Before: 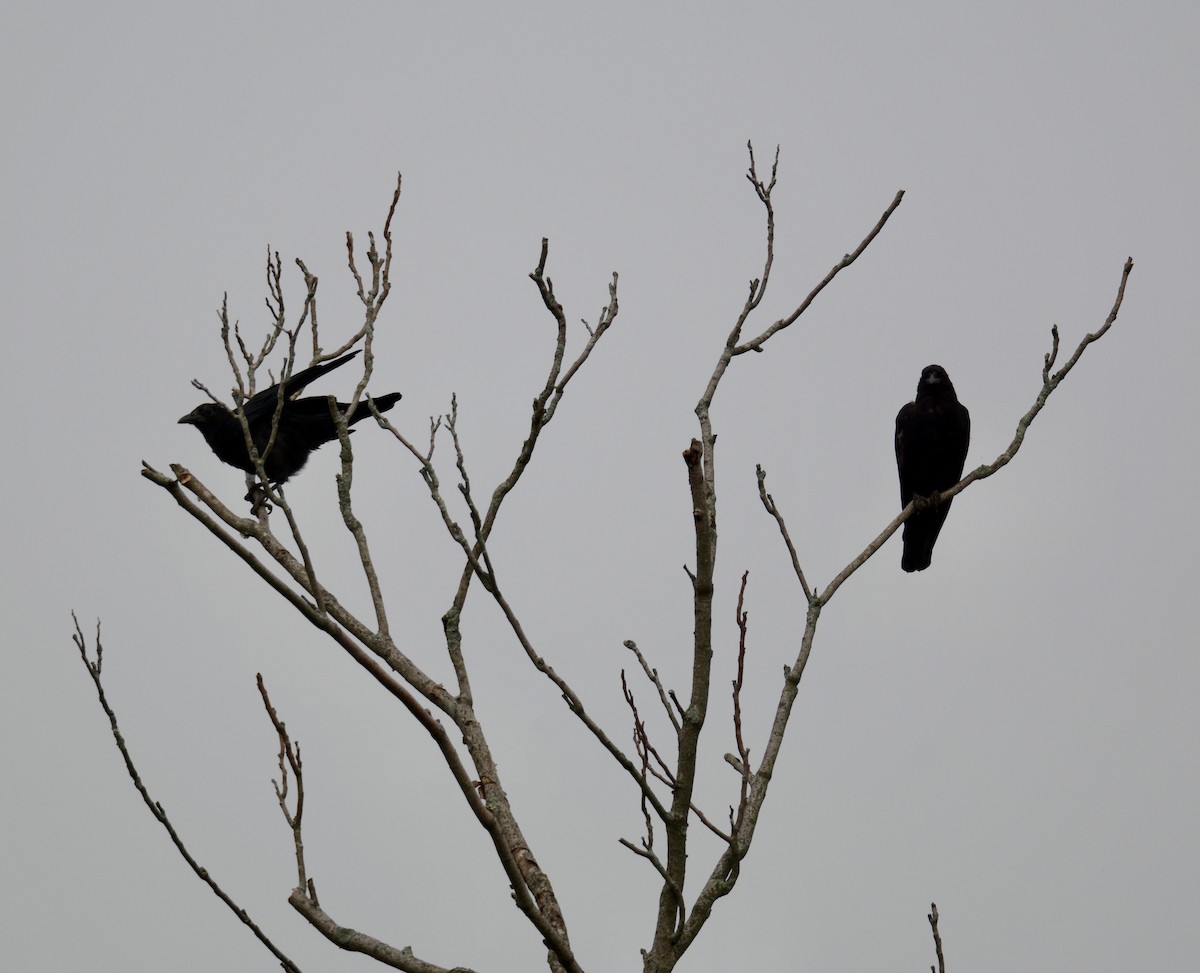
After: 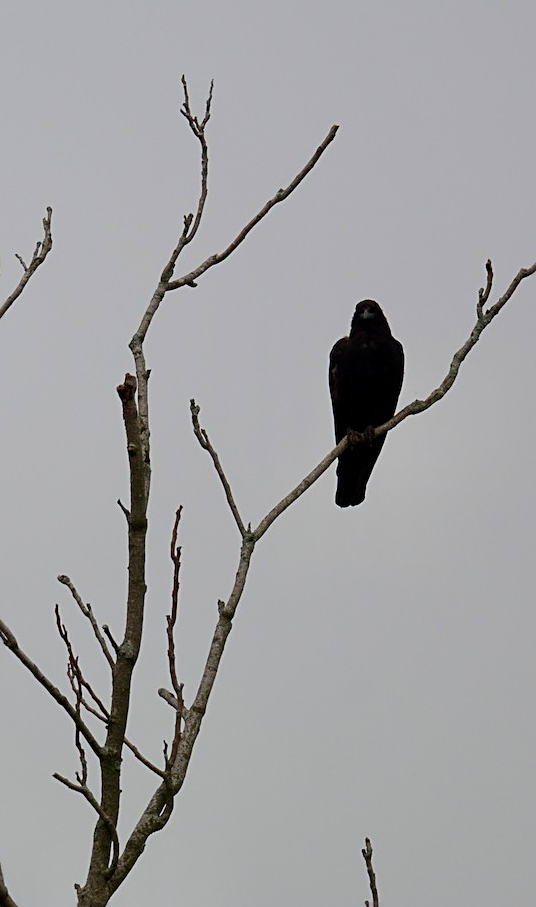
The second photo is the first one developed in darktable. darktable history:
sharpen: on, module defaults
crop: left 47.245%, top 6.765%, right 8.015%
exposure: exposure -0.016 EV, compensate exposure bias true, compensate highlight preservation false
